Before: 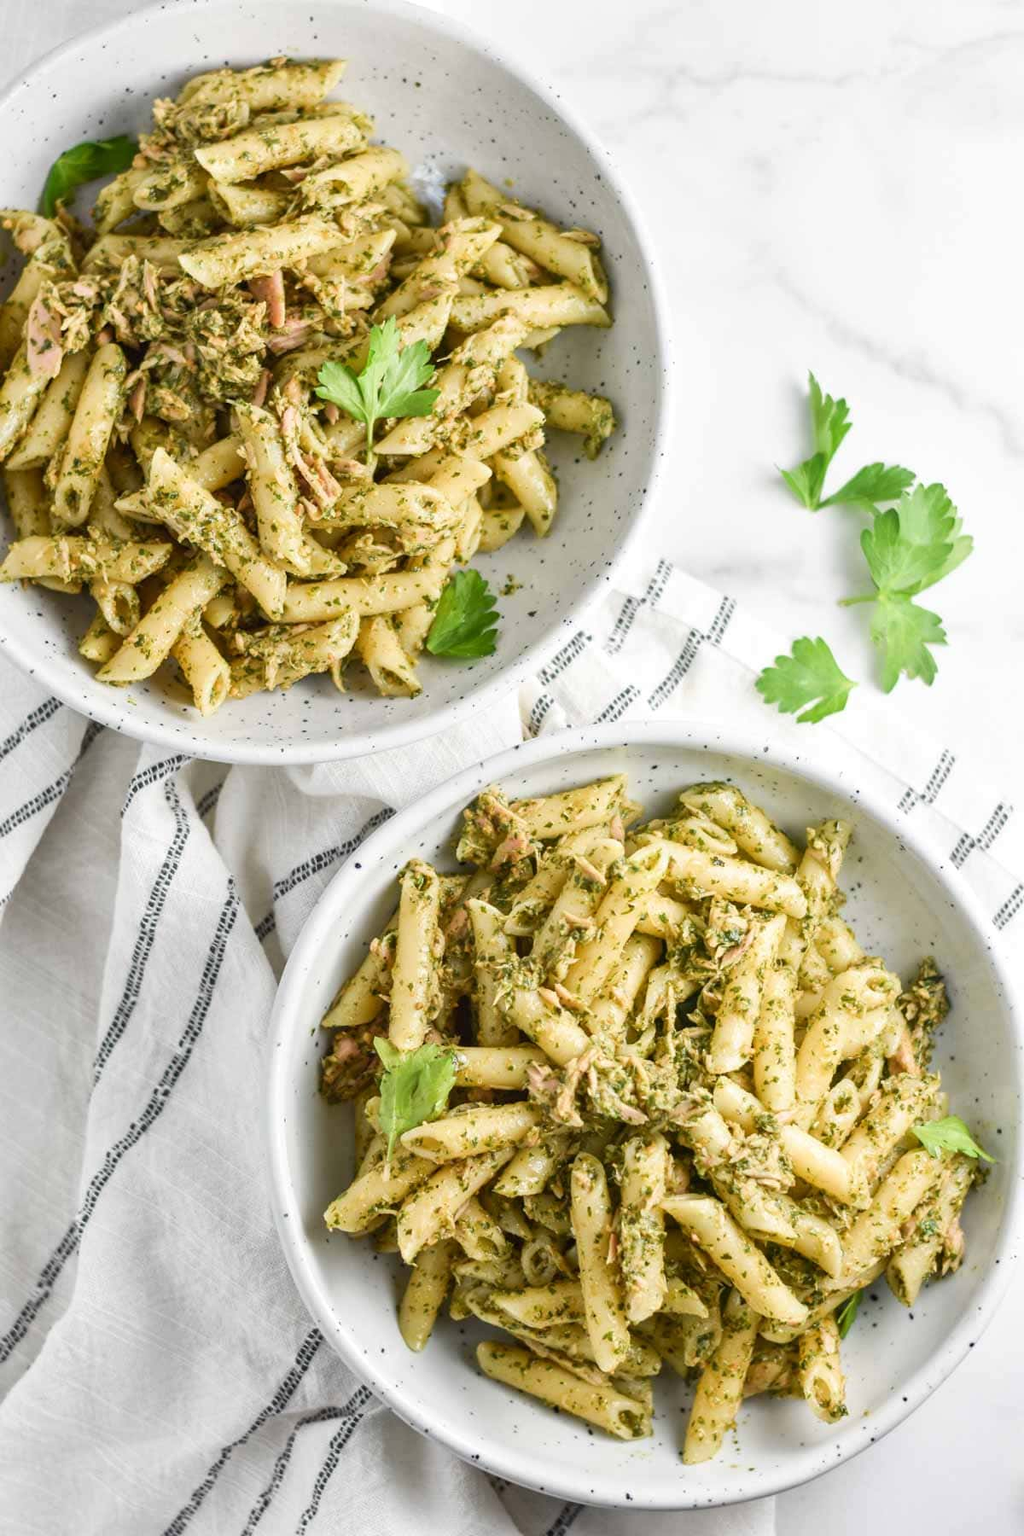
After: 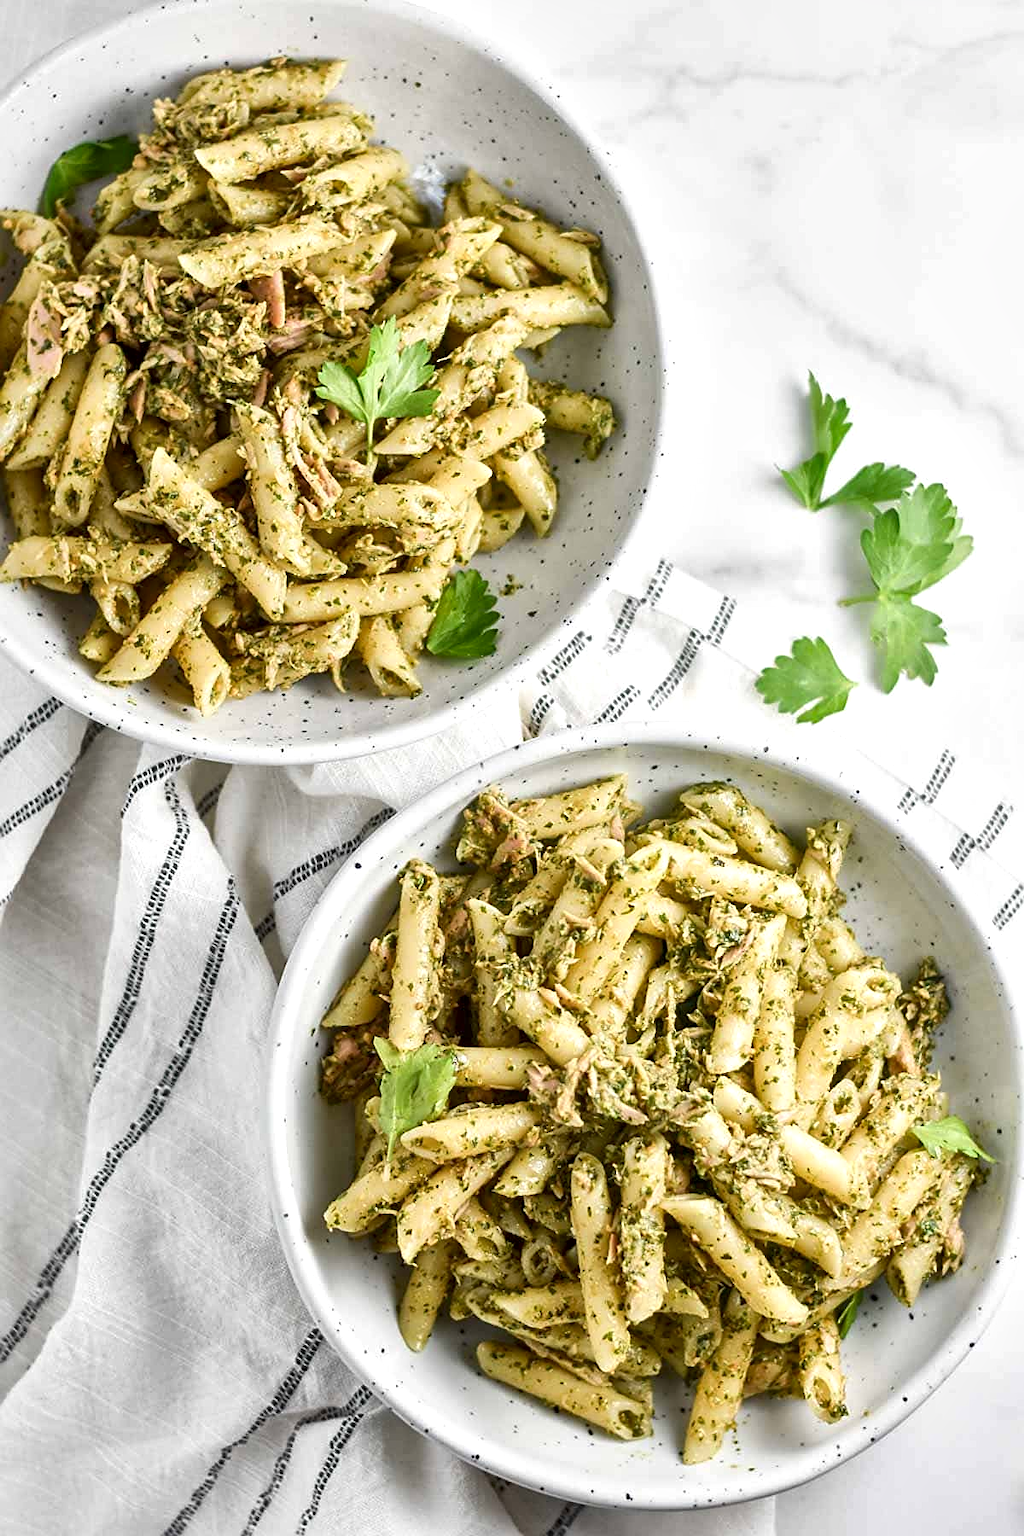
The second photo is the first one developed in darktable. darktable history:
local contrast: mode bilateral grid, contrast 25, coarseness 60, detail 151%, midtone range 0.2
sharpen: on, module defaults
